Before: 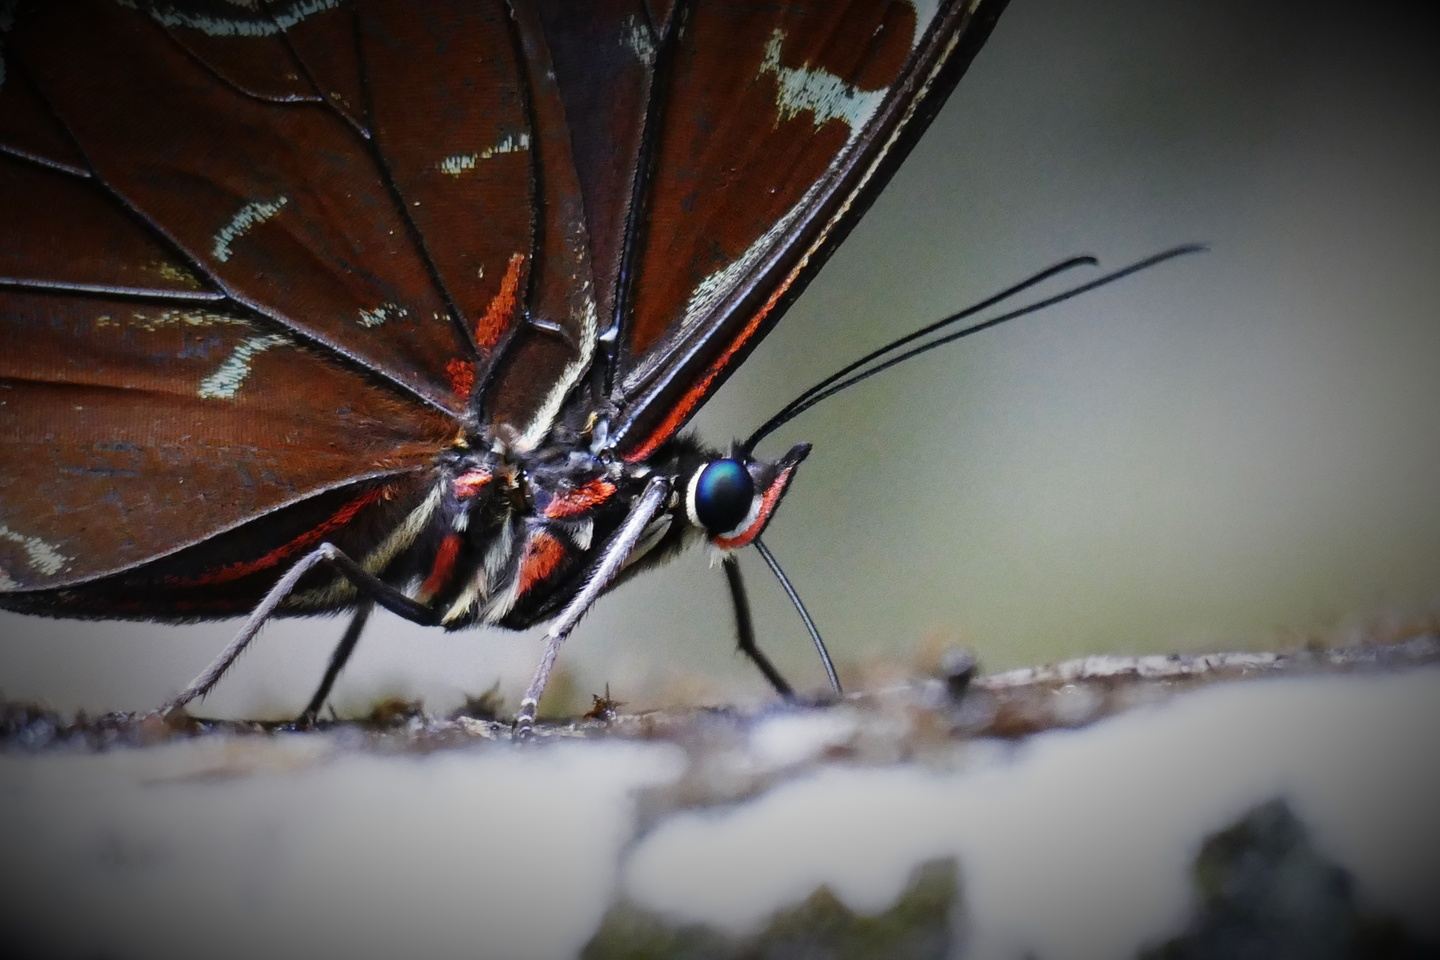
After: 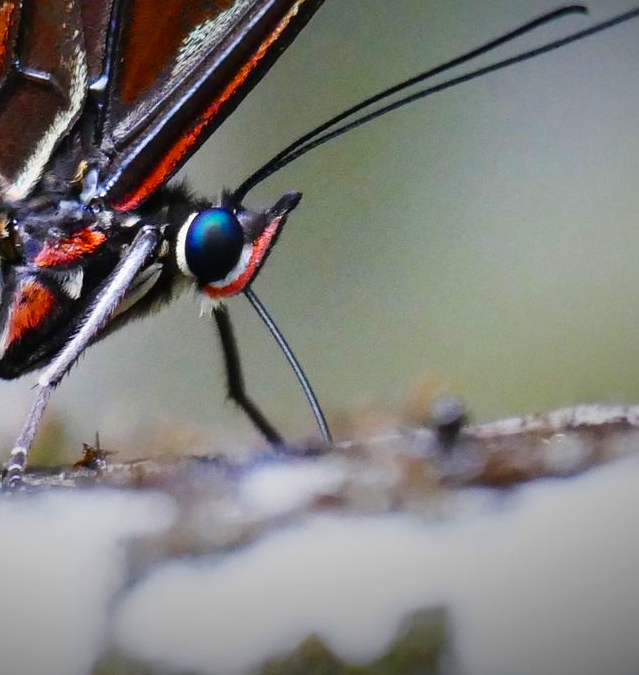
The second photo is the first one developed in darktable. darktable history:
color balance rgb: perceptual saturation grading › global saturation 30%, global vibrance 10%
crop: left 35.432%, top 26.233%, right 20.145%, bottom 3.432%
